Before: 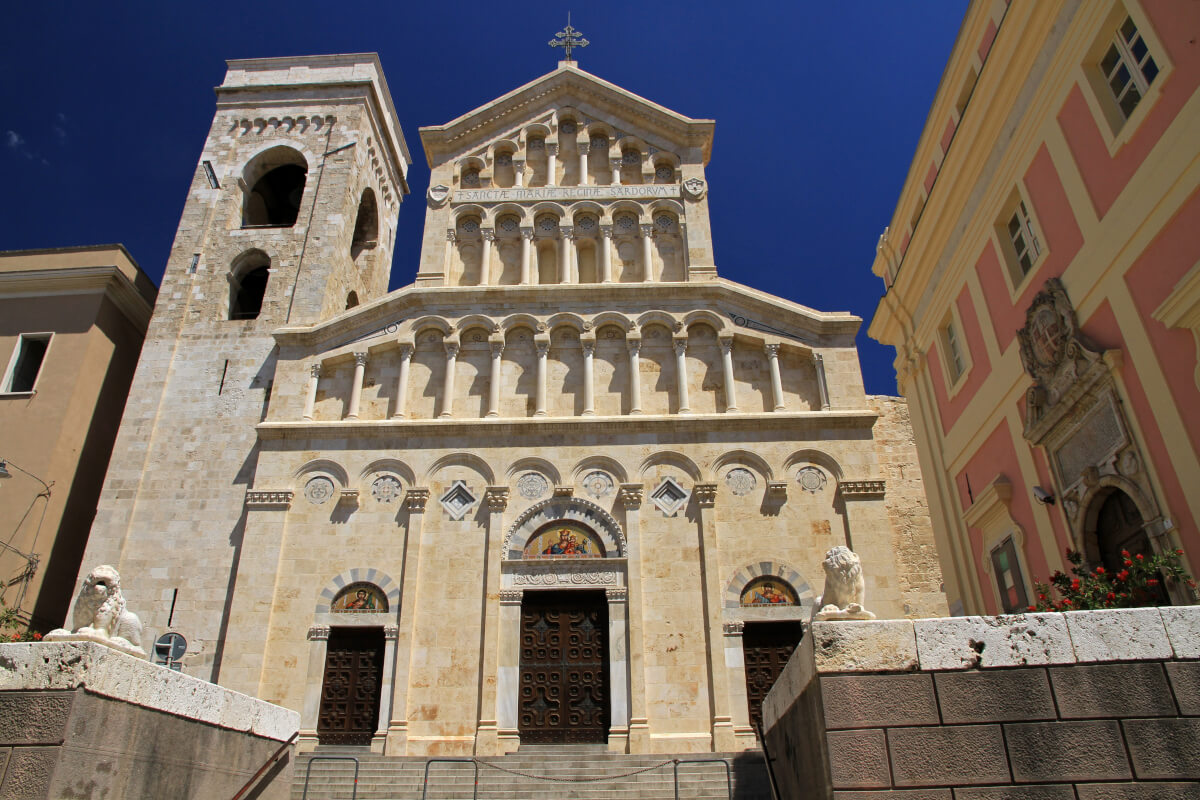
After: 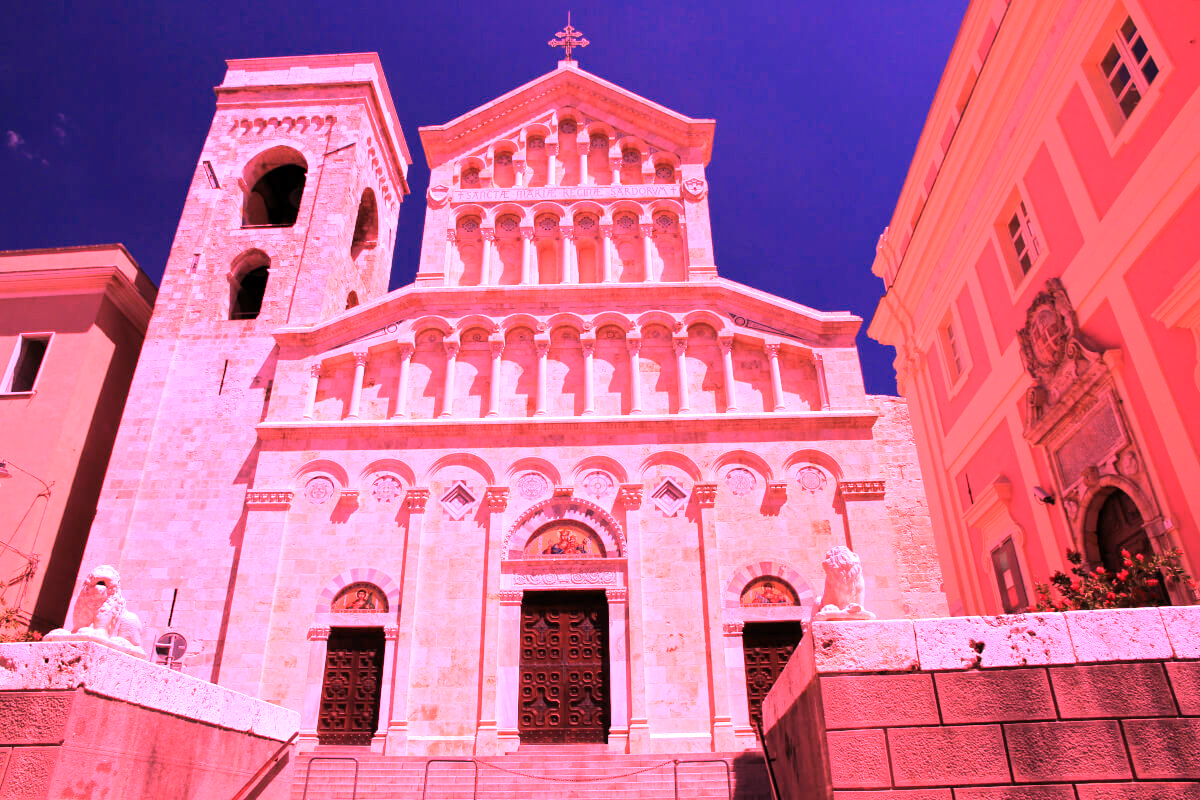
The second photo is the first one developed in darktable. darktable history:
color calibration: output R [1.003, 0.027, -0.041, 0], output G [-0.018, 1.043, -0.038, 0], output B [0.071, -0.086, 1.017, 0], illuminant as shot in camera, x 0.359, y 0.362, temperature 4570.54 K
white balance: red 2.658, blue 1.403
